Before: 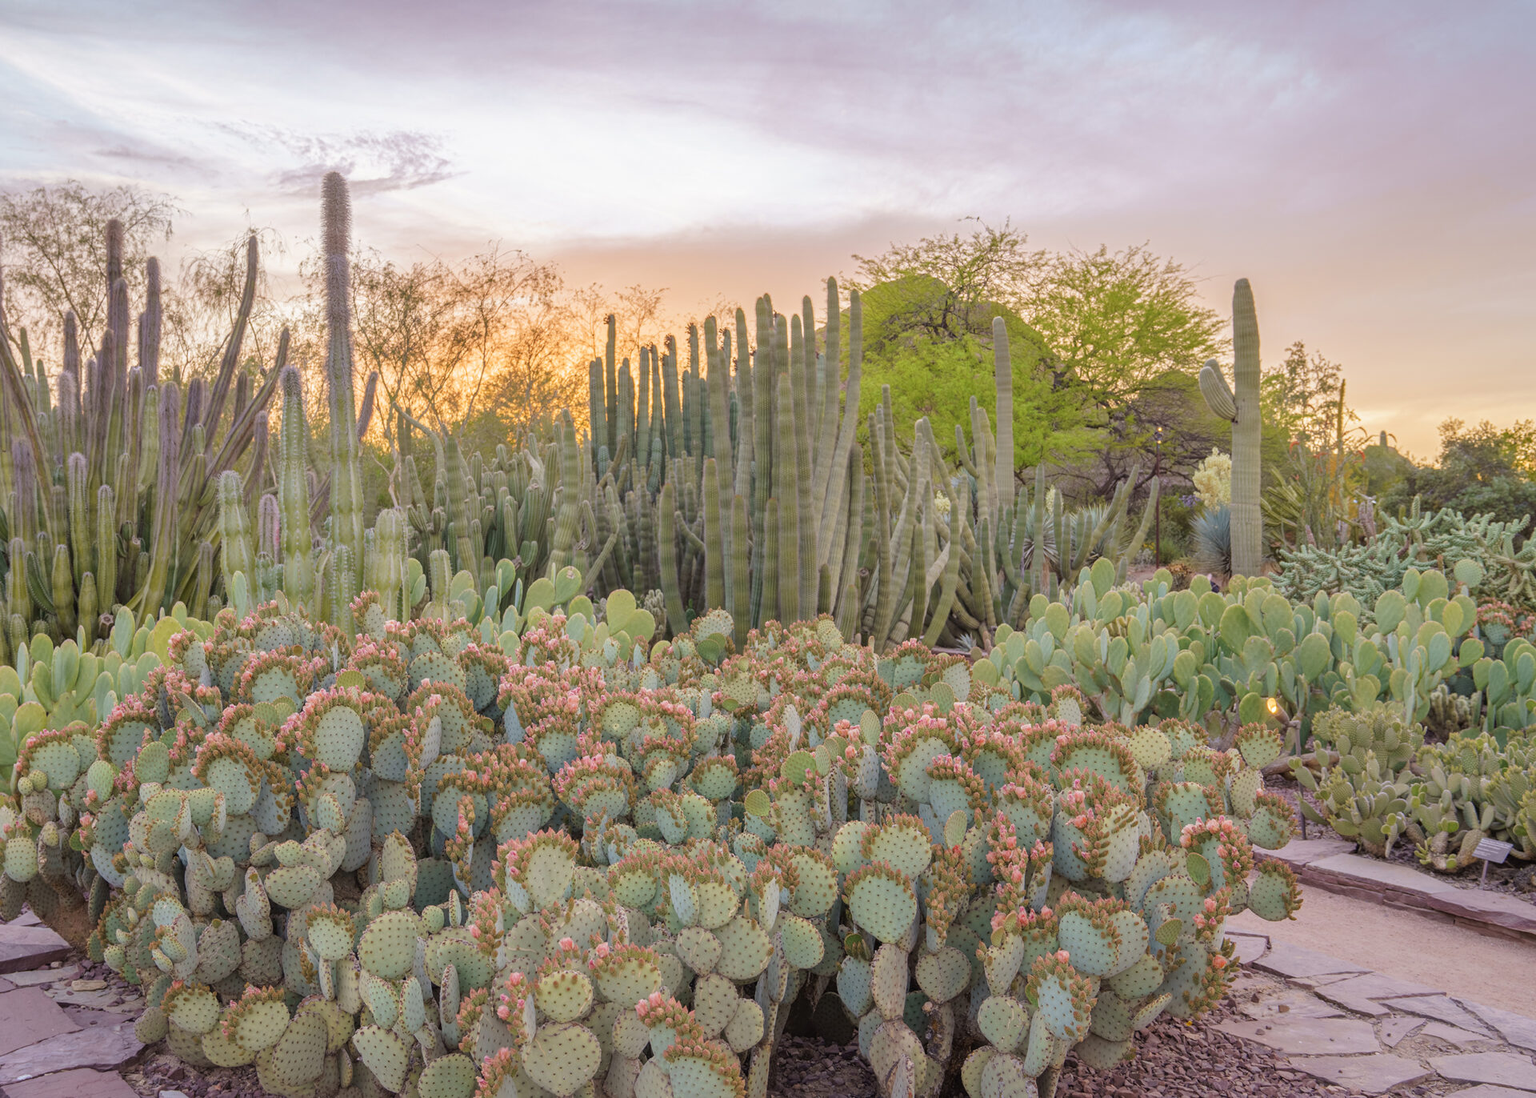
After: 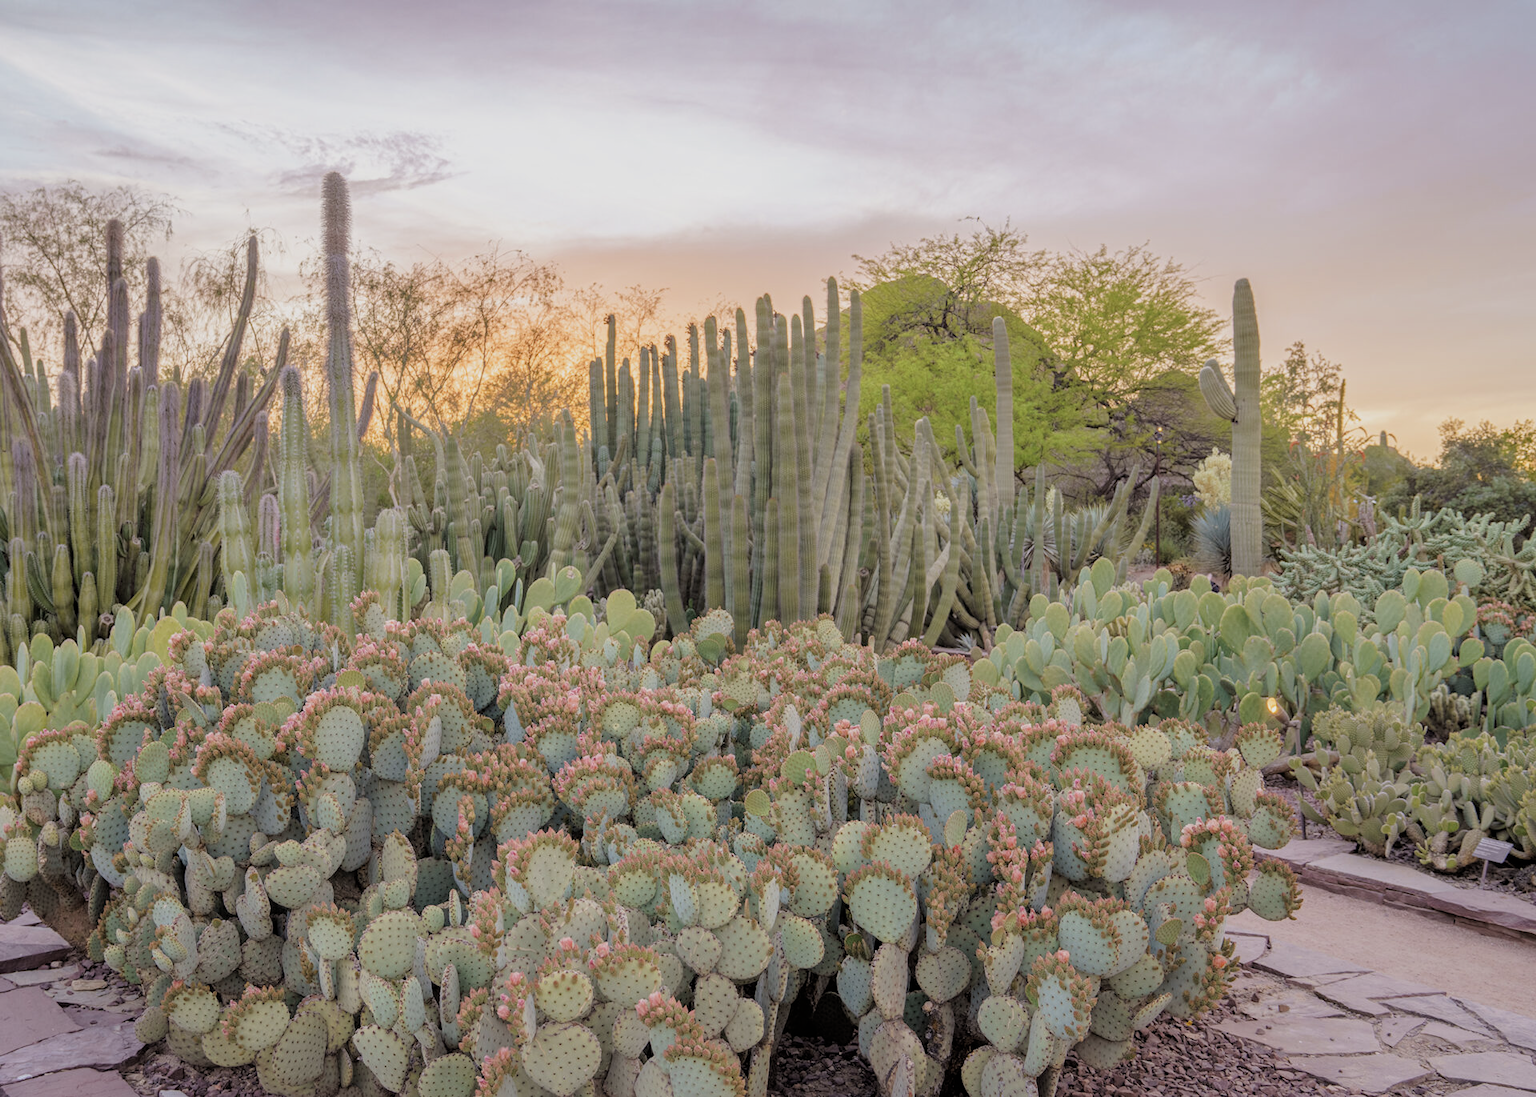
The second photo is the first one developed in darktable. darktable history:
color correction: saturation 0.85
filmic rgb: black relative exposure -5.83 EV, white relative exposure 3.4 EV, hardness 3.68
